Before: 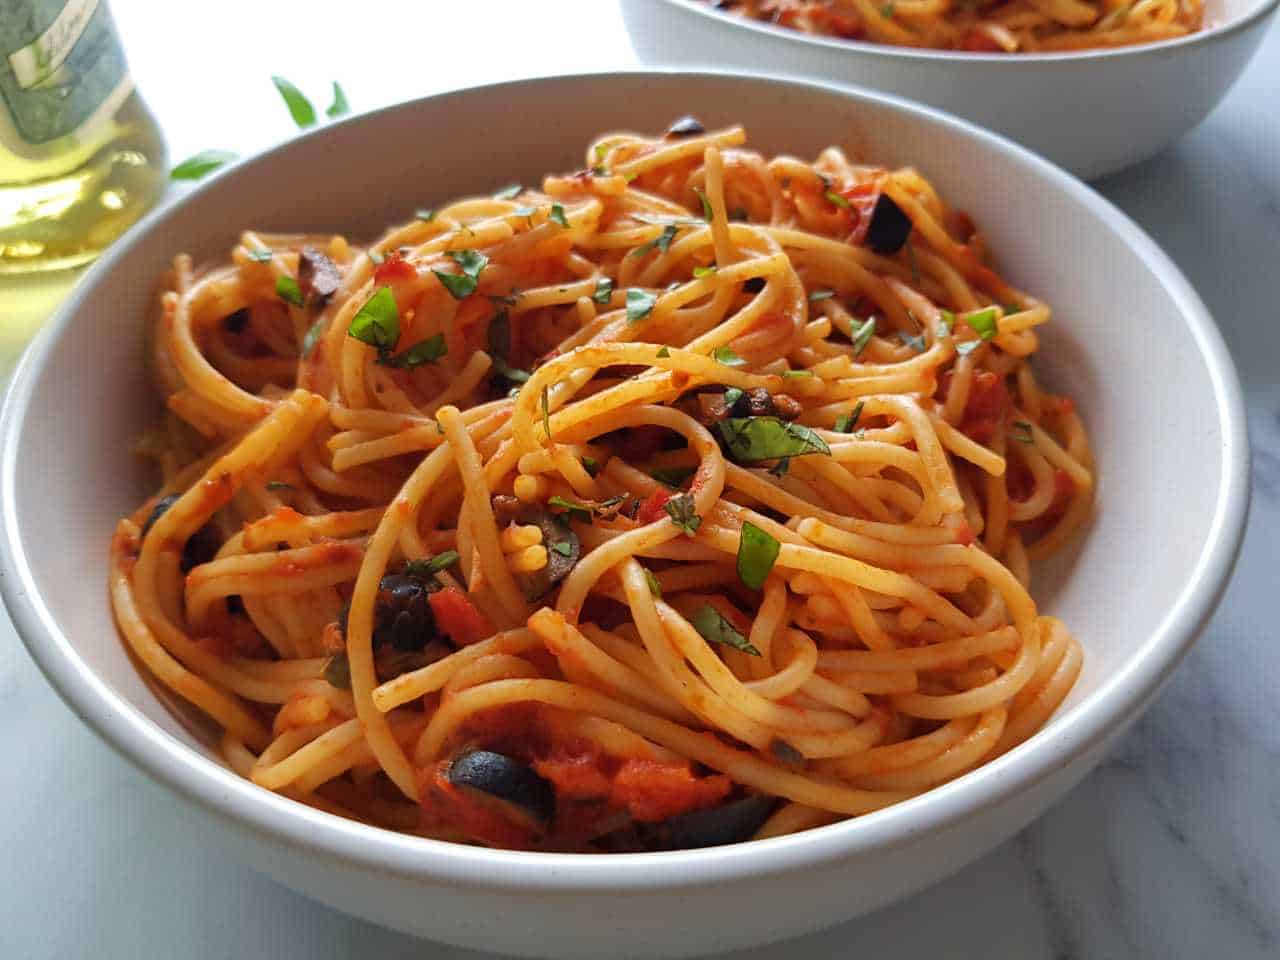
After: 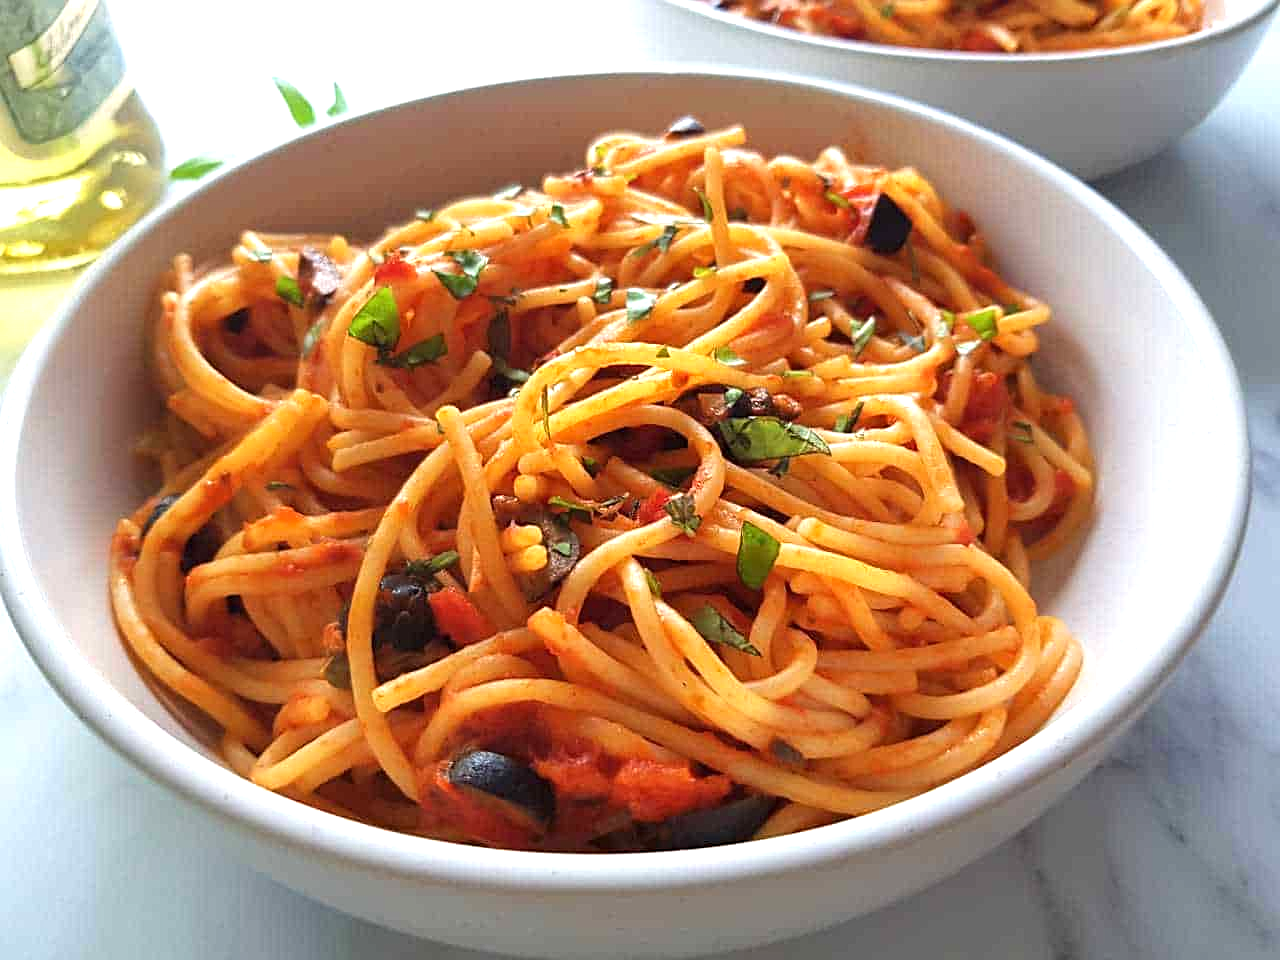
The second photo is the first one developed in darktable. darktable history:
sharpen: radius 2.127, amount 0.388, threshold 0.029
exposure: black level correction 0, exposure 0.696 EV, compensate exposure bias true, compensate highlight preservation false
